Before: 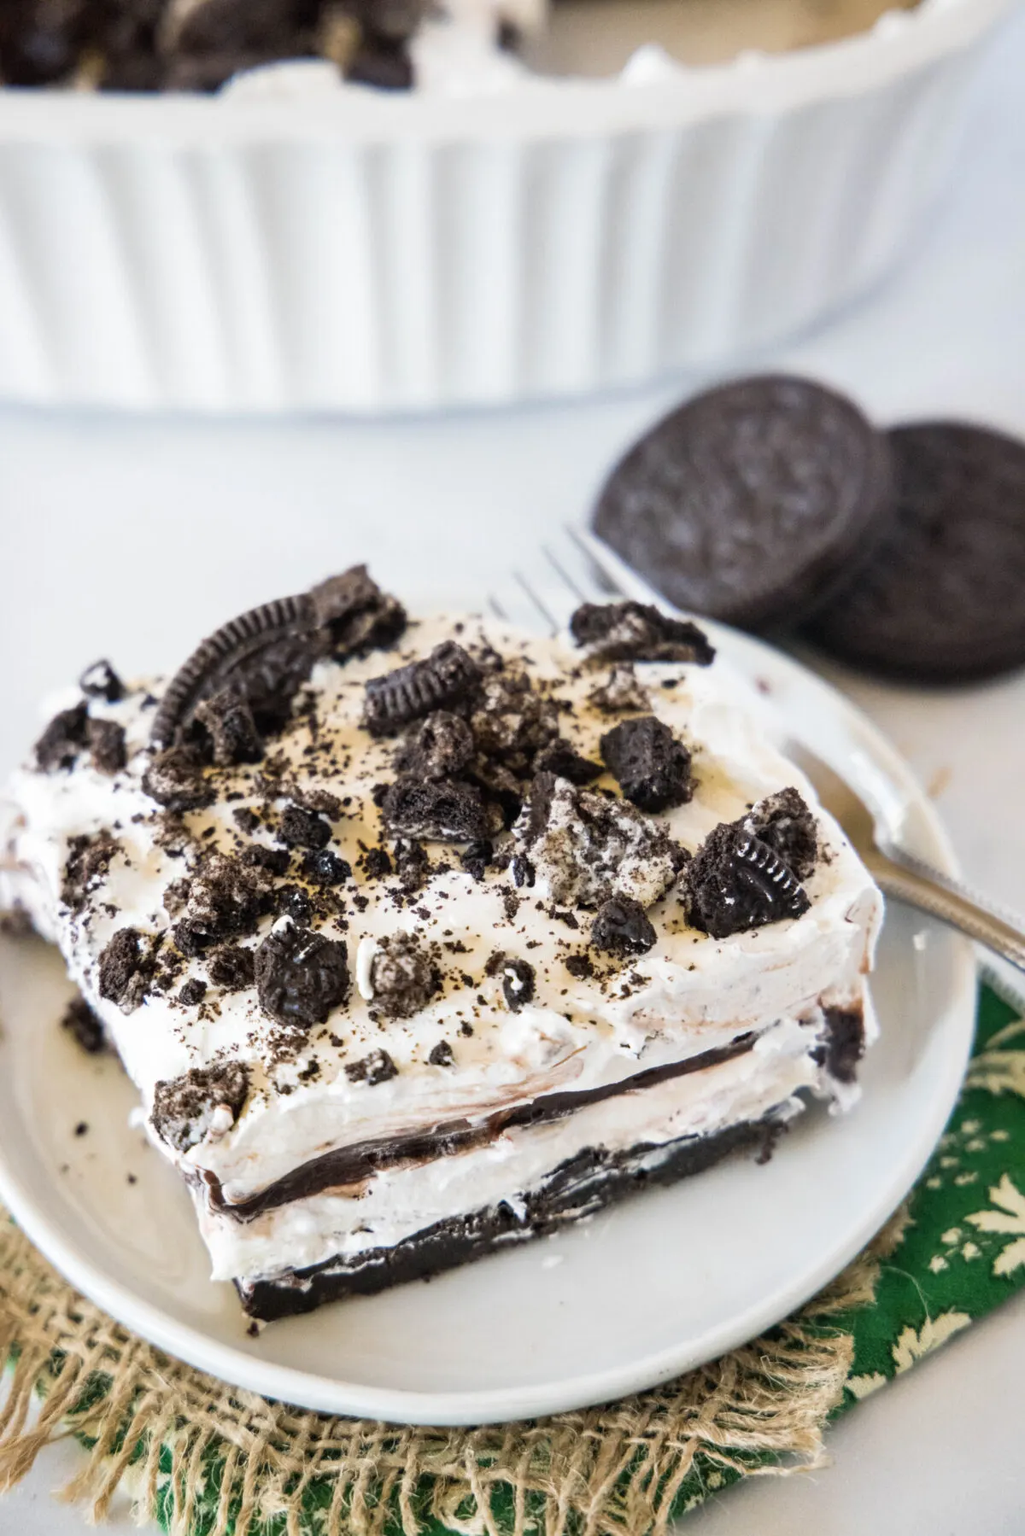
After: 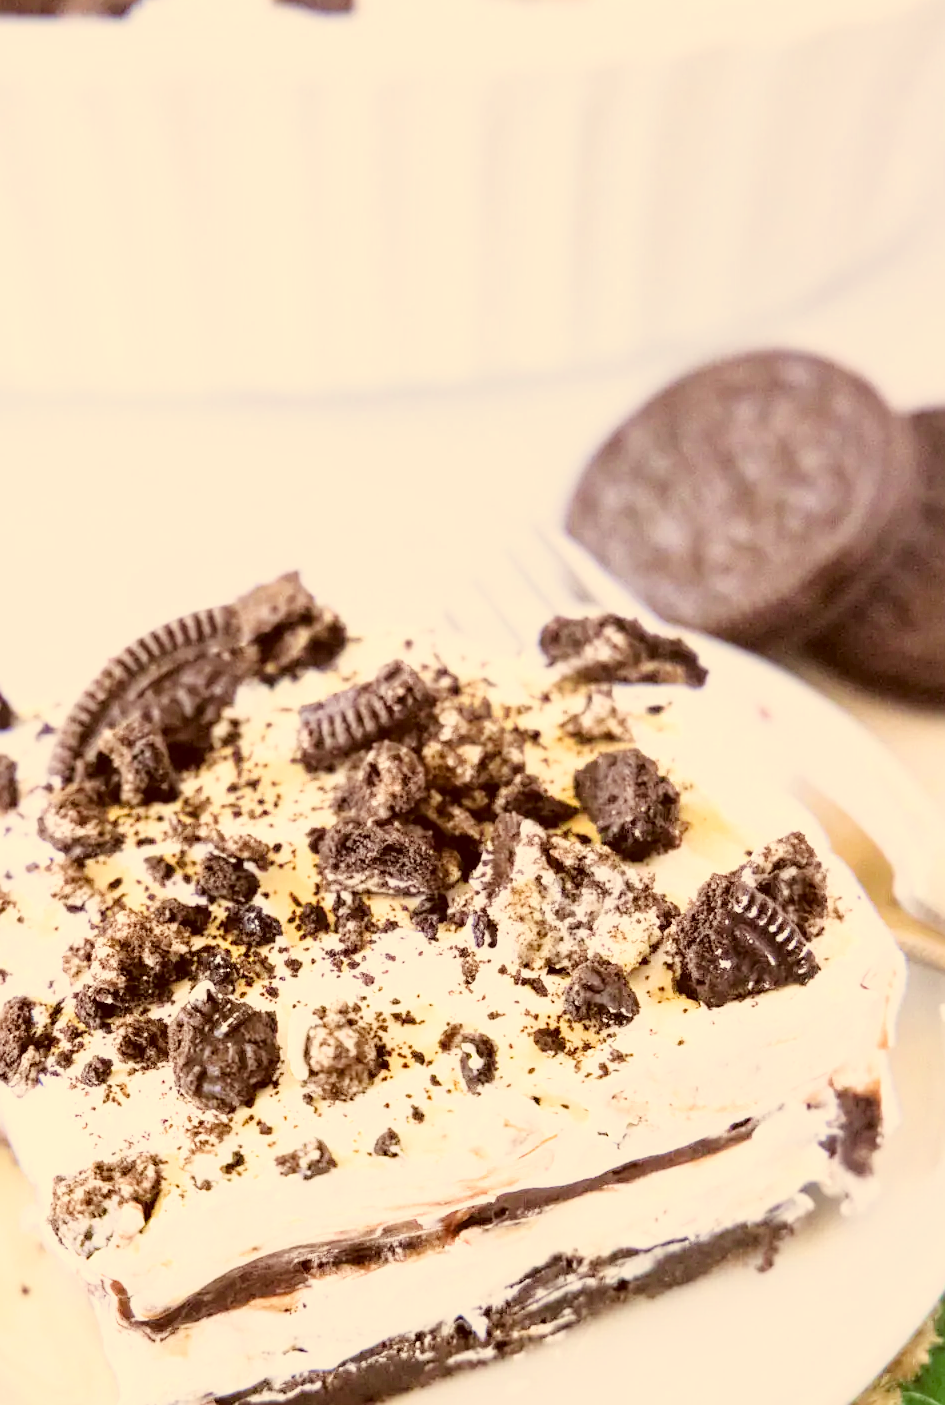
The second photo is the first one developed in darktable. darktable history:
color calibration: illuminant as shot in camera, x 0.363, y 0.385, temperature 4528.04 K
sharpen: radius 1
exposure: black level correction 0, exposure 1.9 EV, compensate highlight preservation false
filmic rgb: black relative exposure -7.65 EV, white relative exposure 4.56 EV, hardness 3.61
color correction: highlights a* 1.12, highlights b* 24.26, shadows a* 15.58, shadows b* 24.26
crop and rotate: left 10.77%, top 5.1%, right 10.41%, bottom 16.76%
